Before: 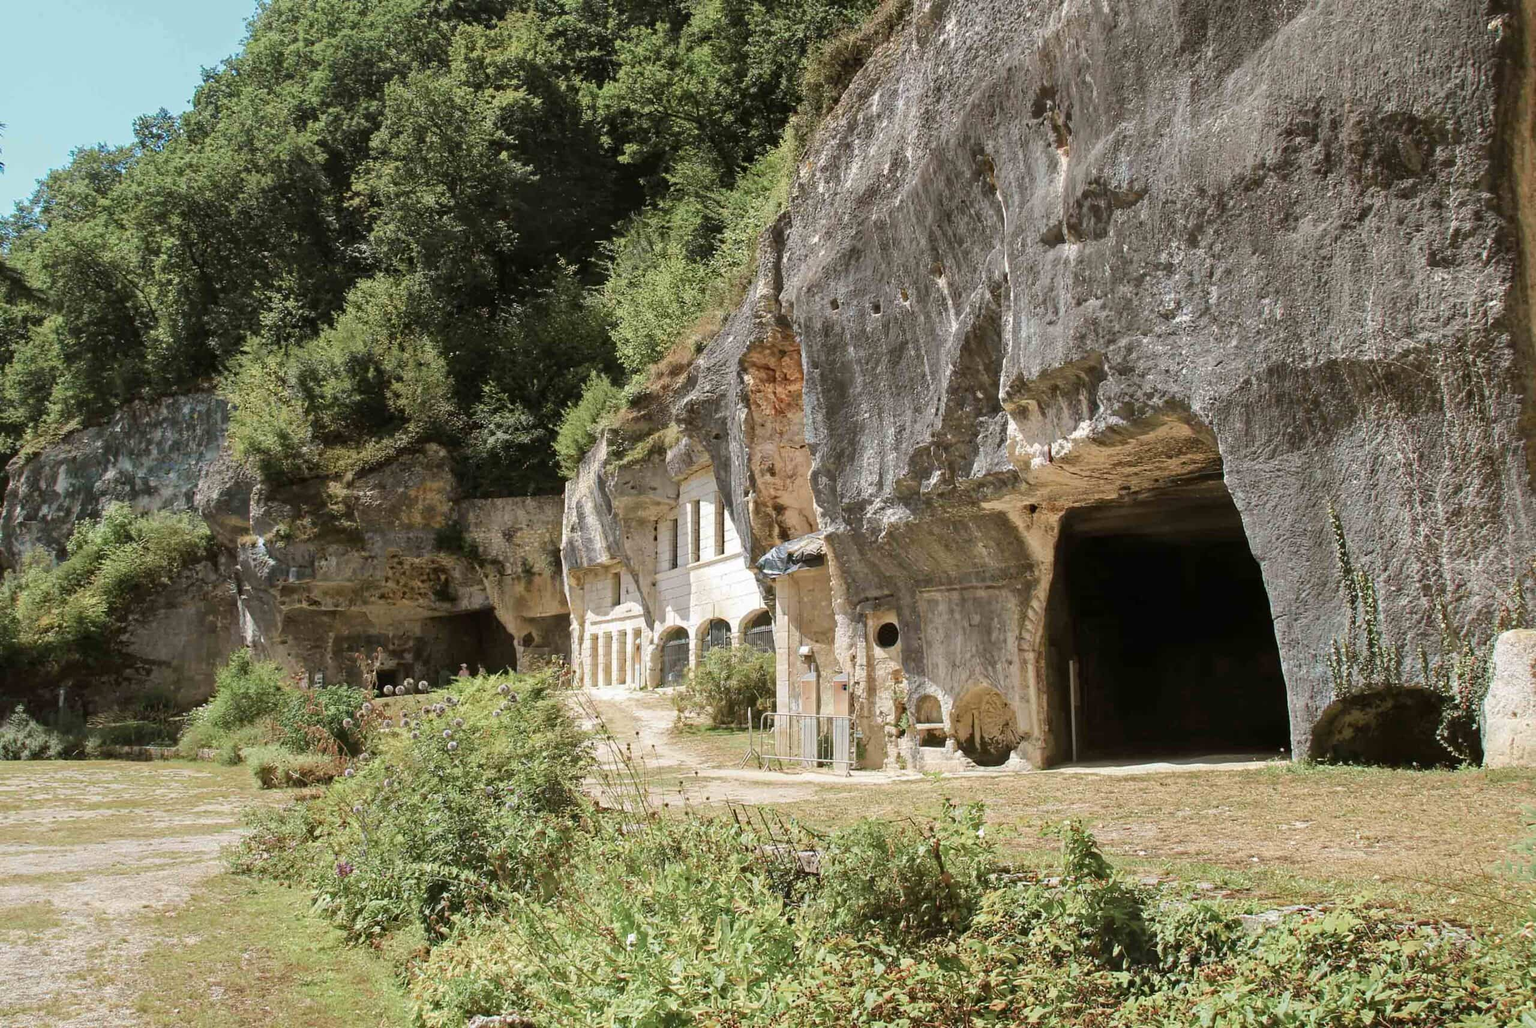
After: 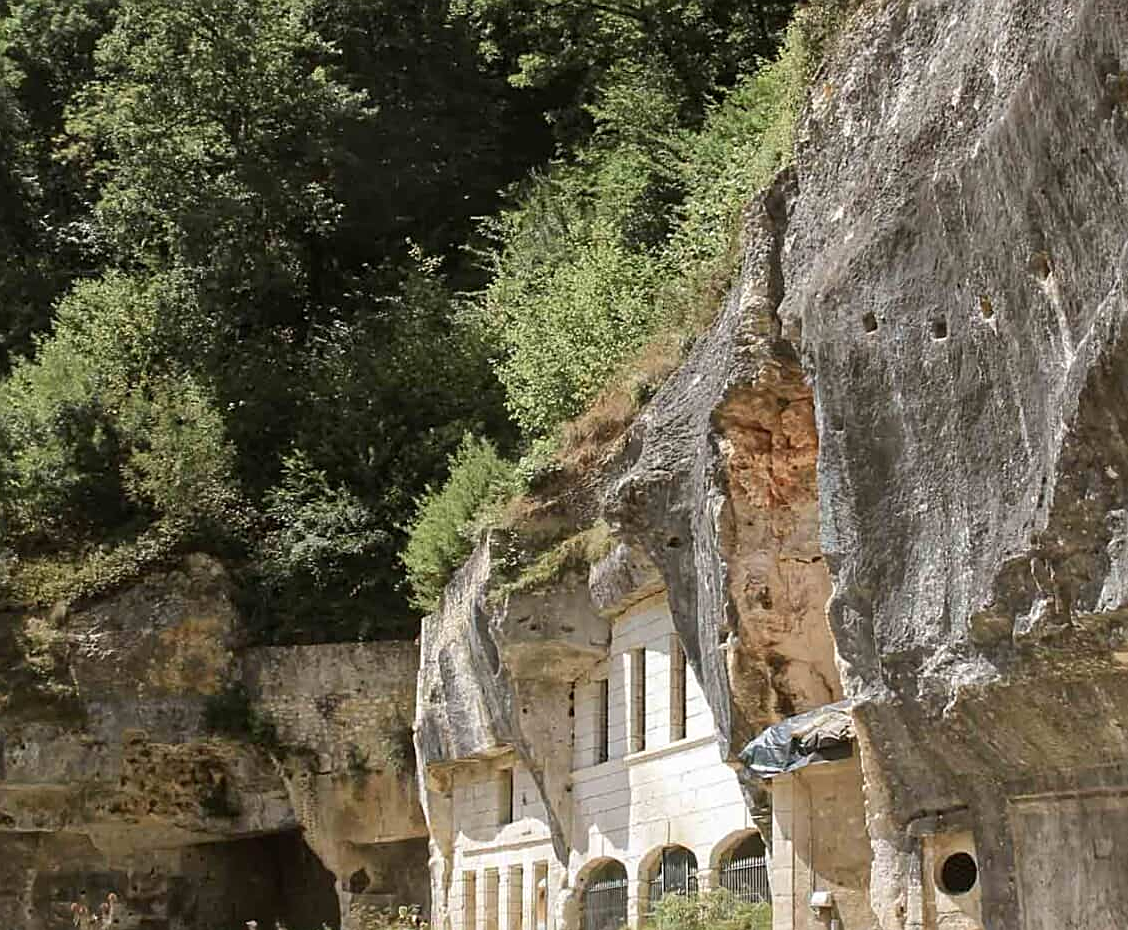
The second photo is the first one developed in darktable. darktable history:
crop: left 20.391%, top 10.84%, right 35.517%, bottom 34.863%
sharpen: on, module defaults
